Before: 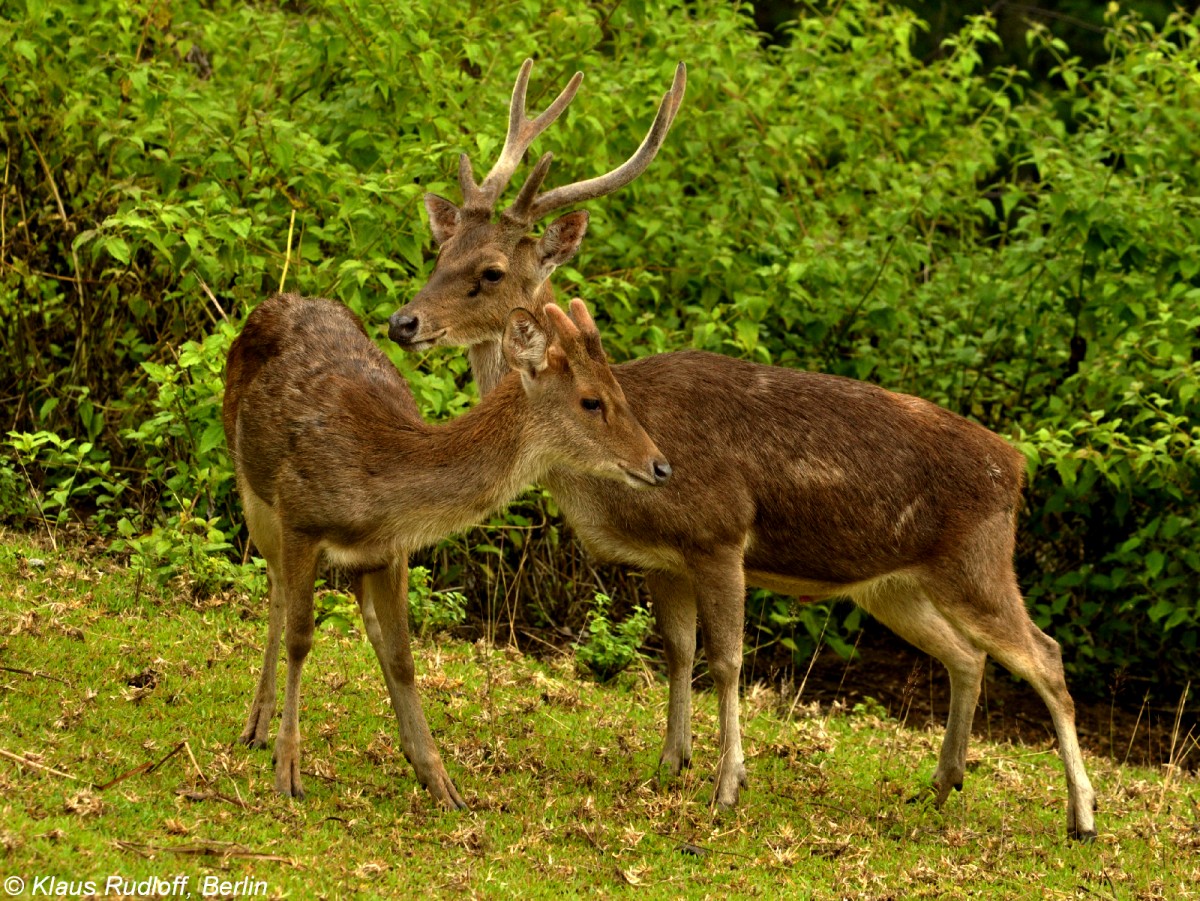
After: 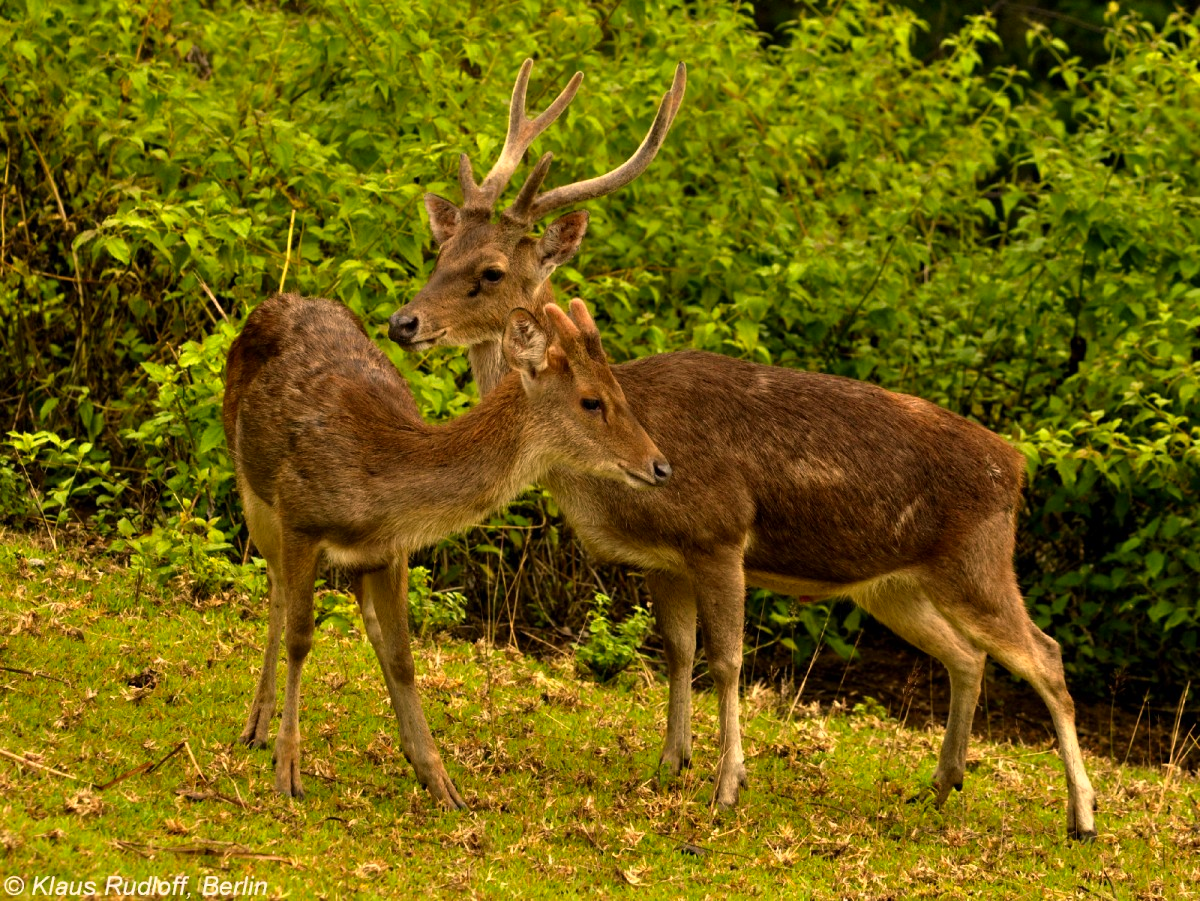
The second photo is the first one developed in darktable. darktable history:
color correction: highlights a* 11.85, highlights b* 12.35
